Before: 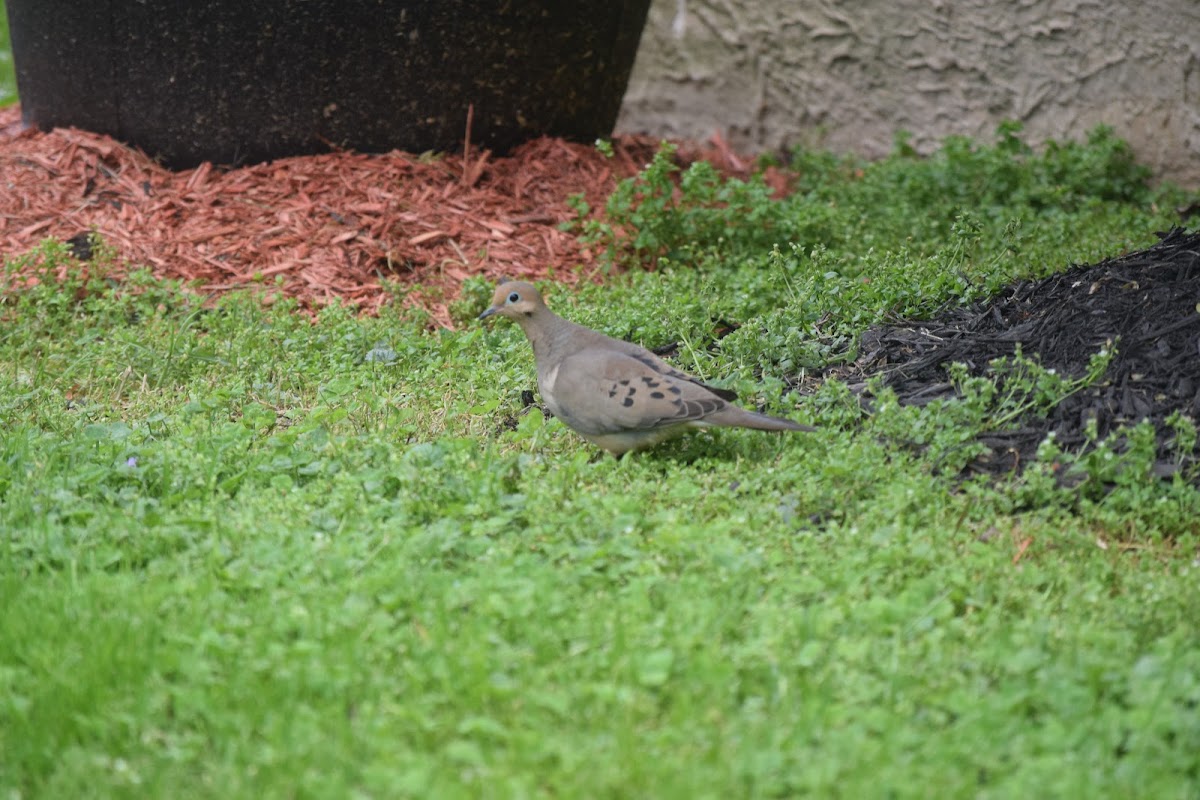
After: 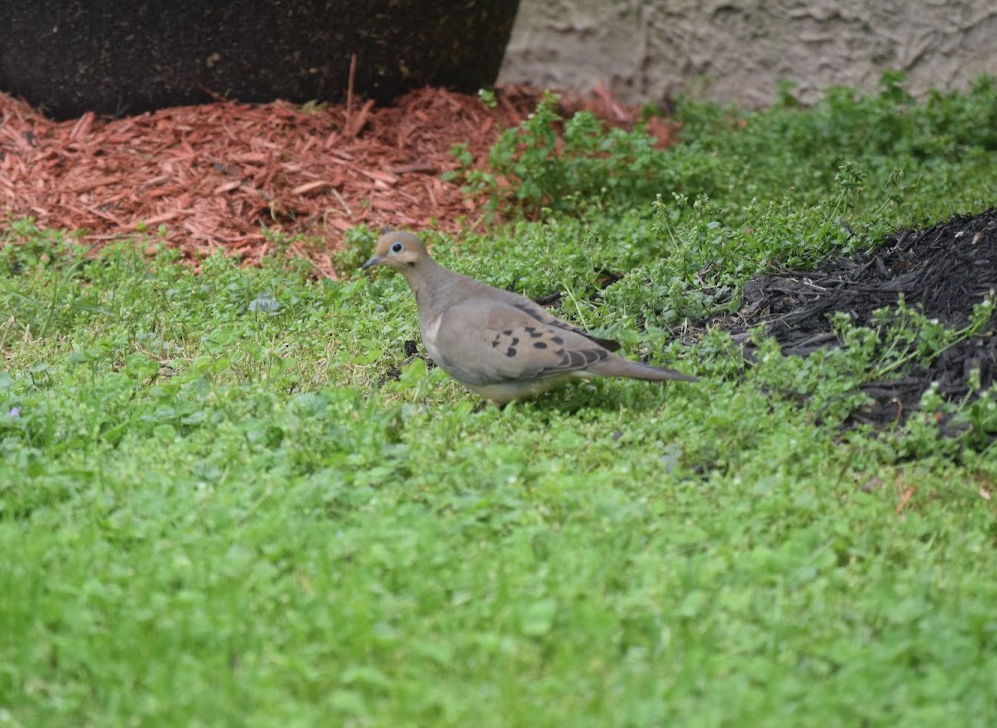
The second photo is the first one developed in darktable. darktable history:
crop: left 9.815%, top 6.319%, right 7.025%, bottom 2.568%
